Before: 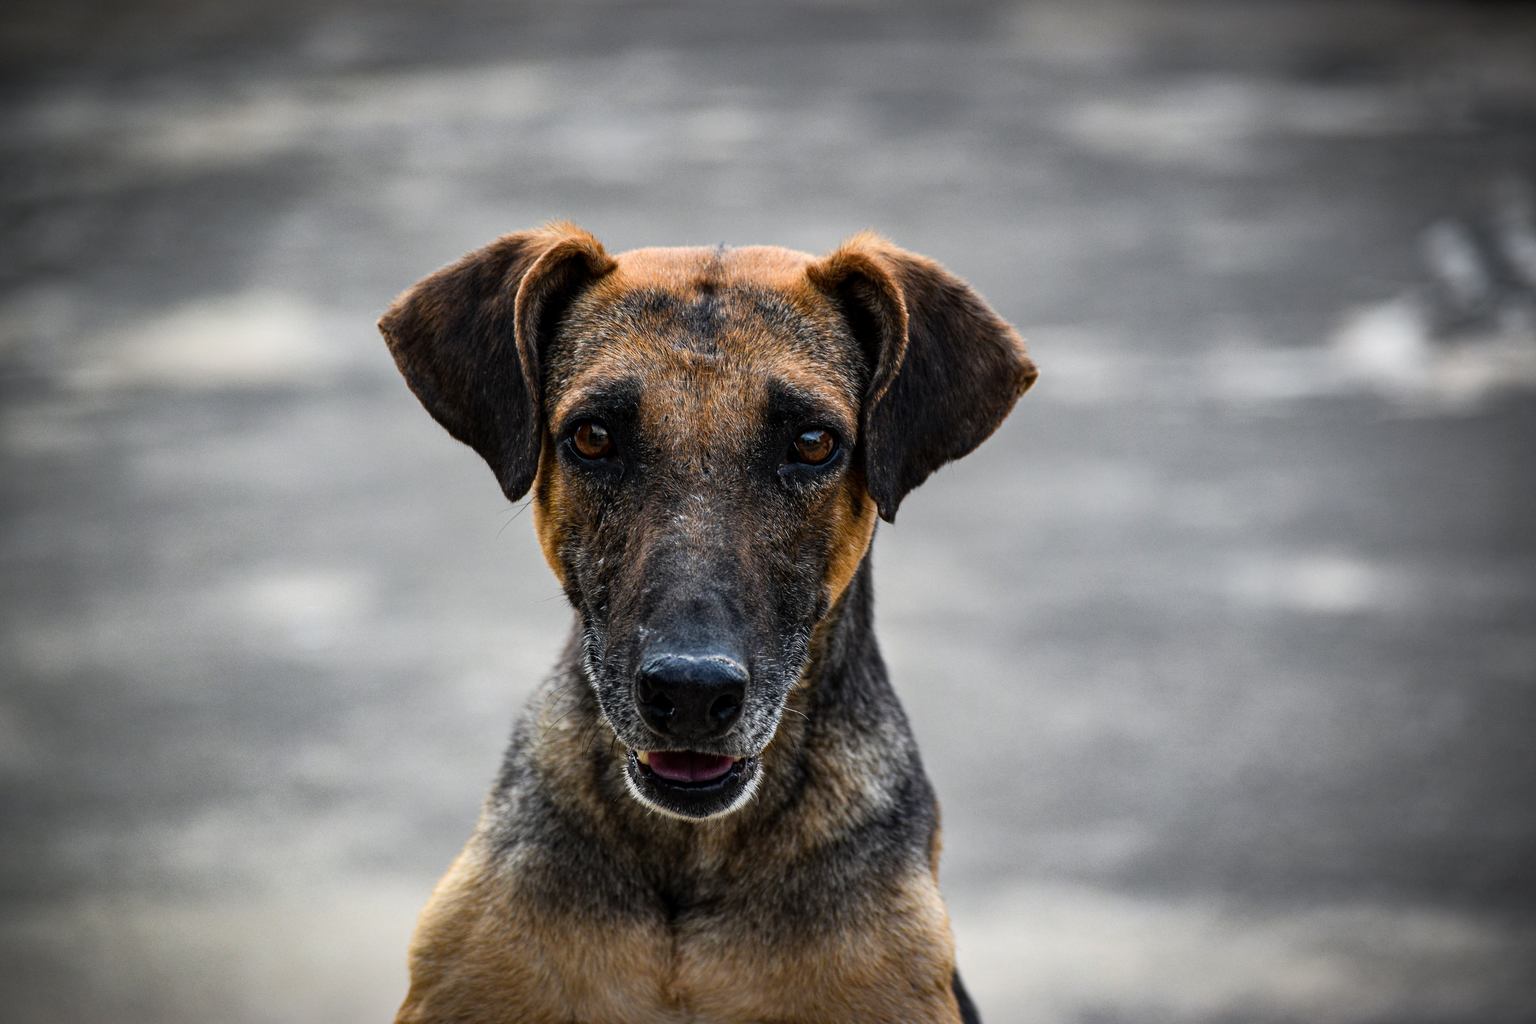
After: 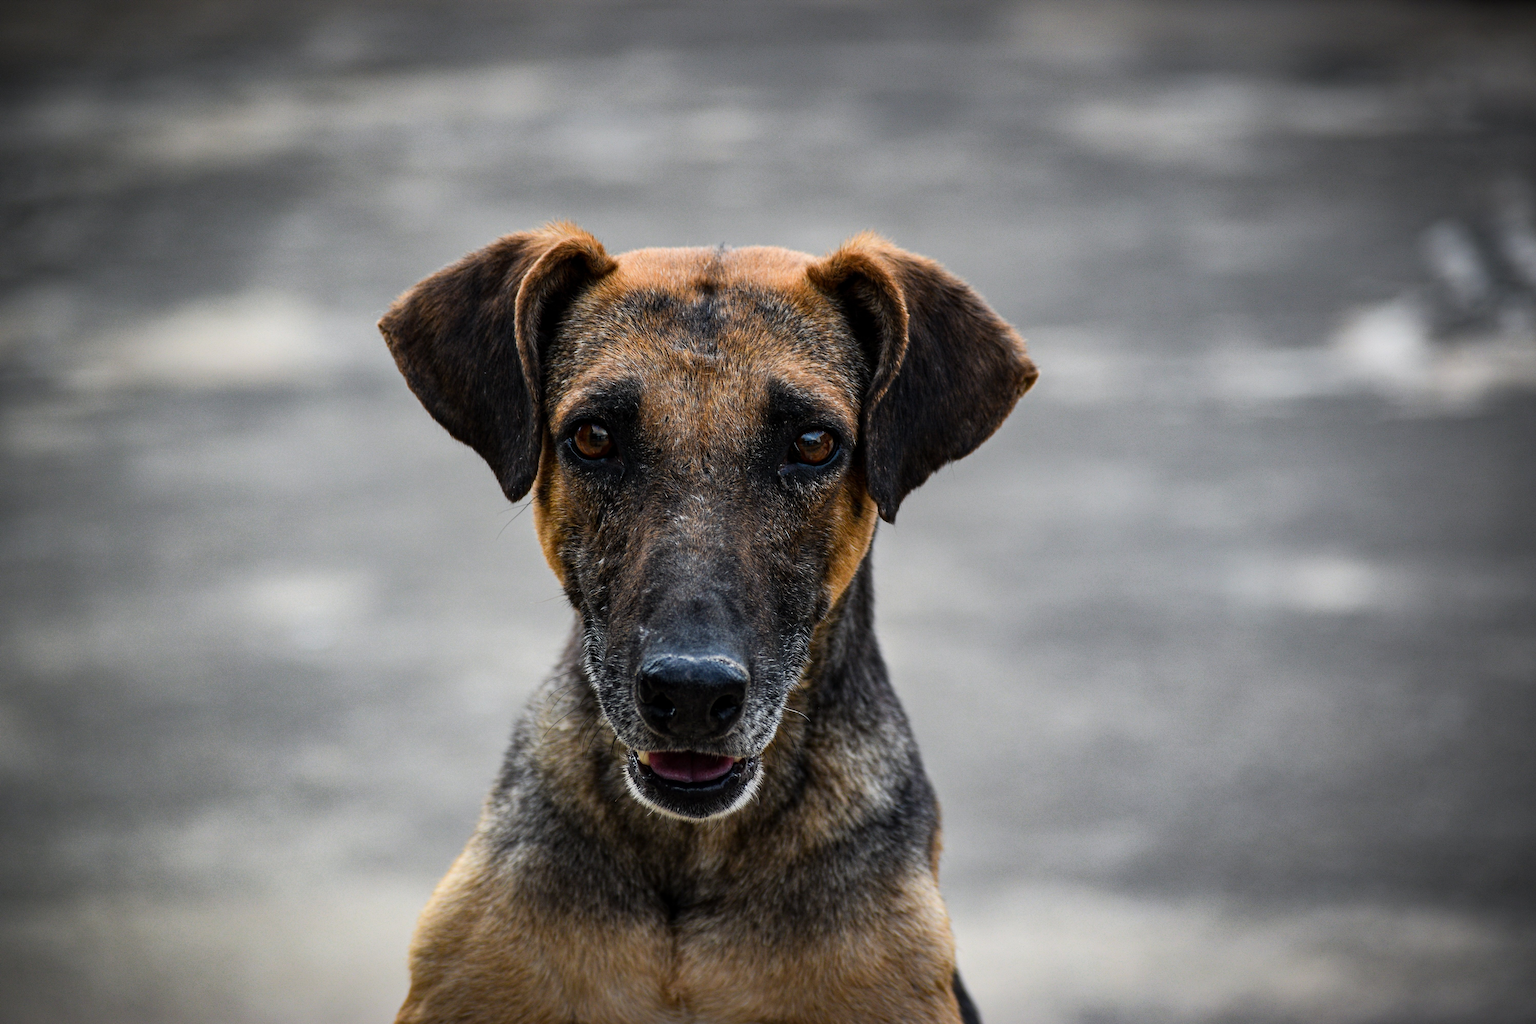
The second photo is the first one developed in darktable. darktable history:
exposure: exposure -0.108 EV, compensate highlight preservation false
